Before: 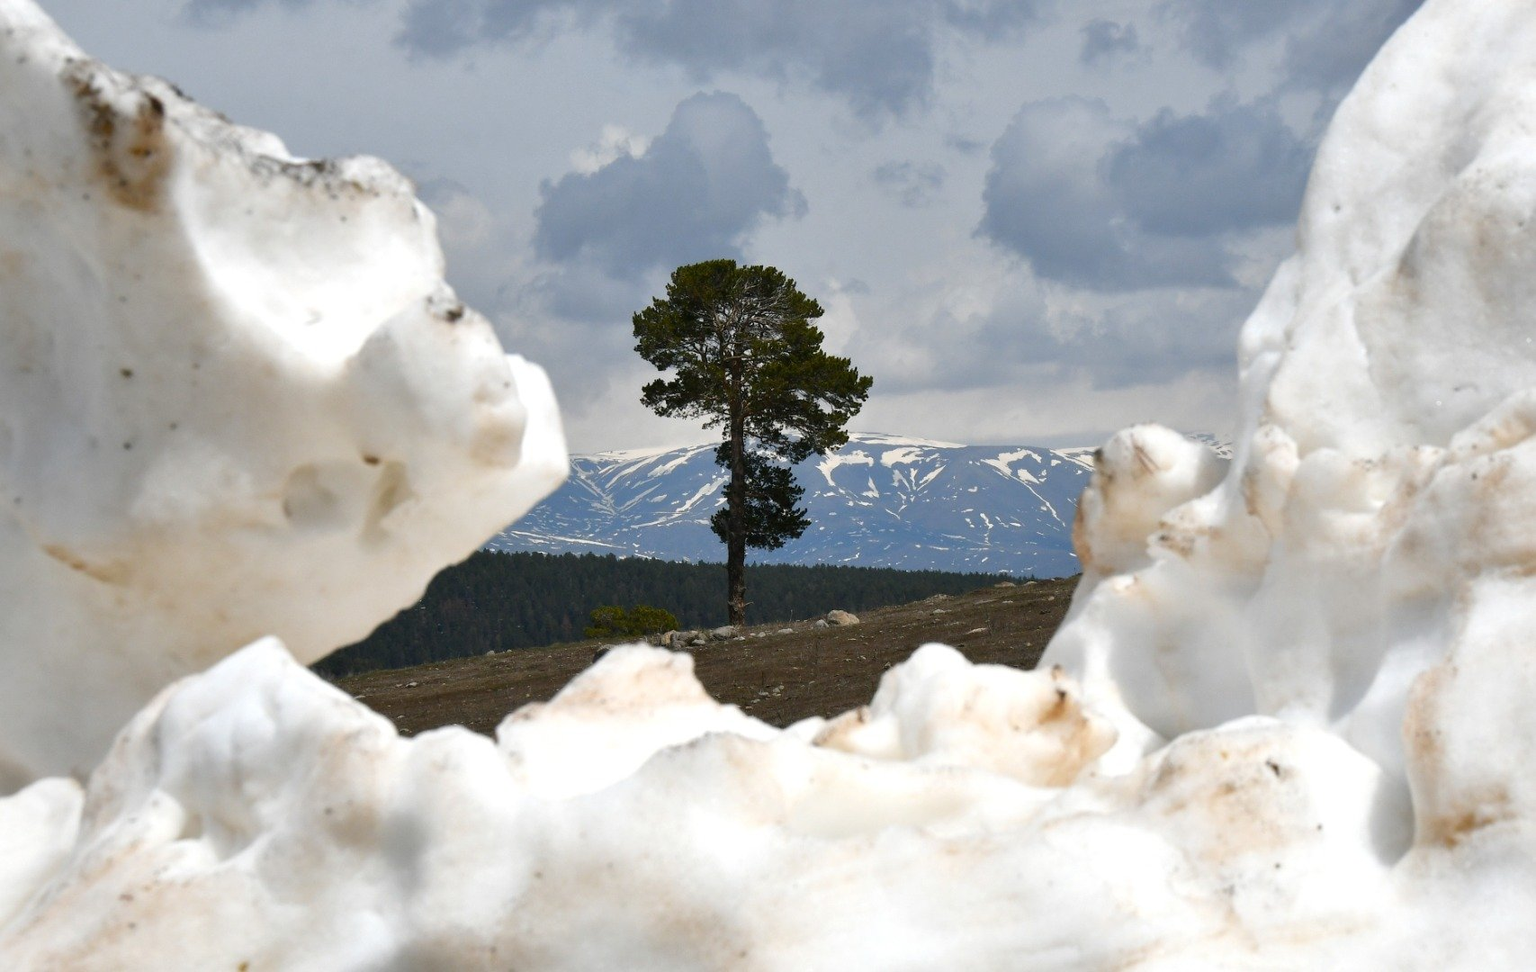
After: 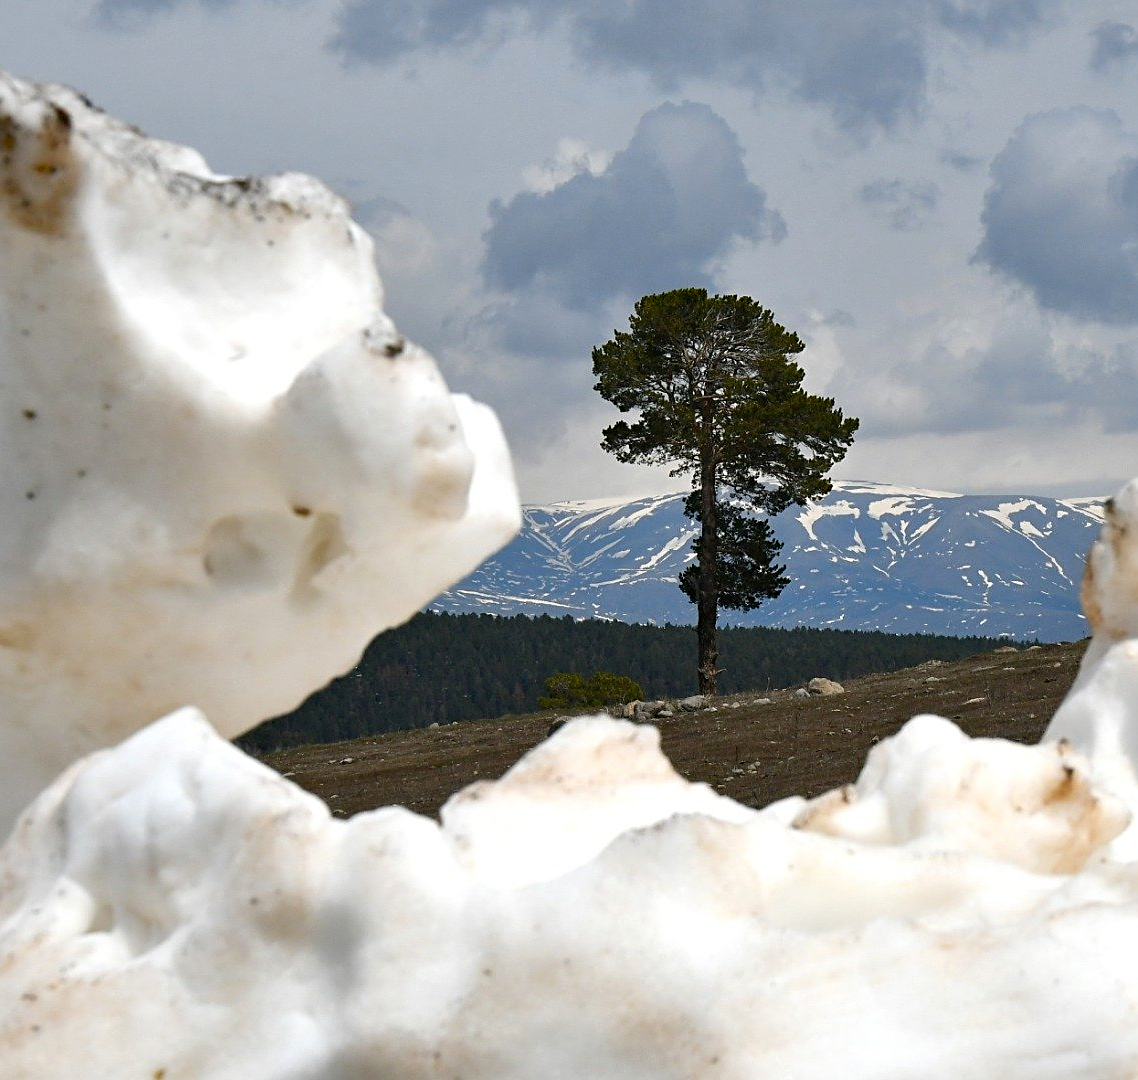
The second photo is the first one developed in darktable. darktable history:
crop and rotate: left 6.617%, right 26.717%
sharpen: on, module defaults
haze removal: compatibility mode true, adaptive false
